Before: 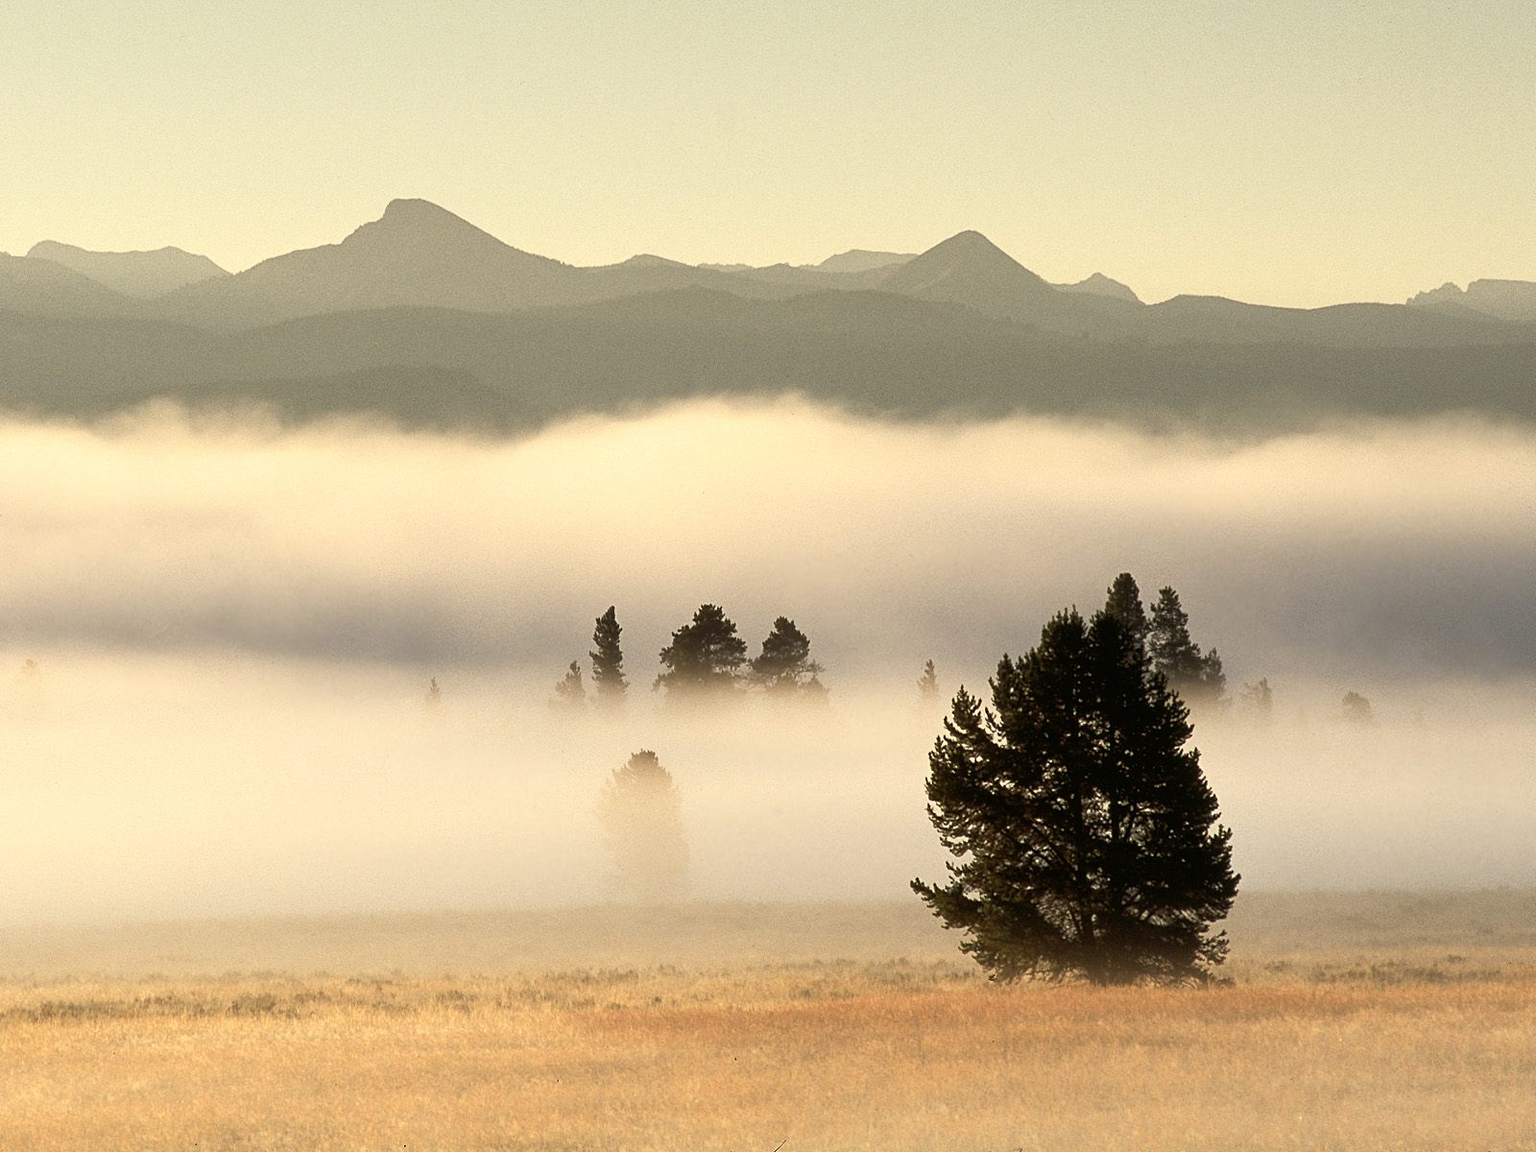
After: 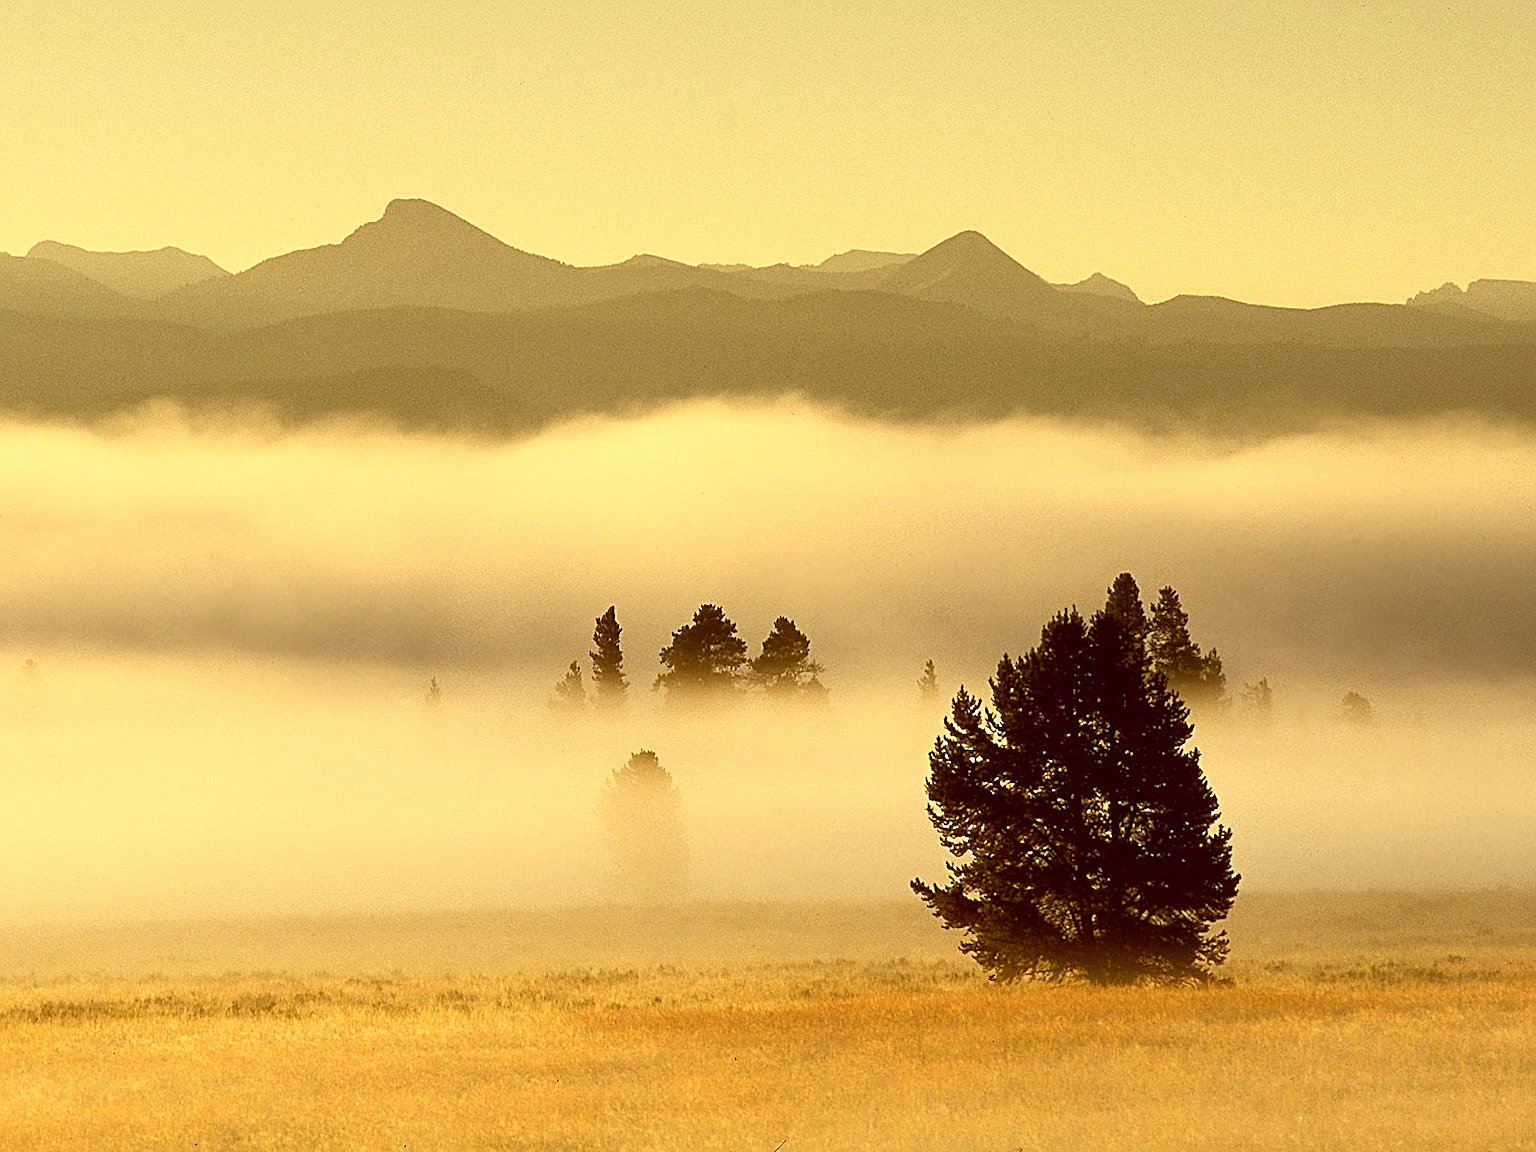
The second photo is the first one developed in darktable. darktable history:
color correction: highlights a* 0.975, highlights b* 24.98, shadows a* 15.79, shadows b* 24.85
sharpen: on, module defaults
